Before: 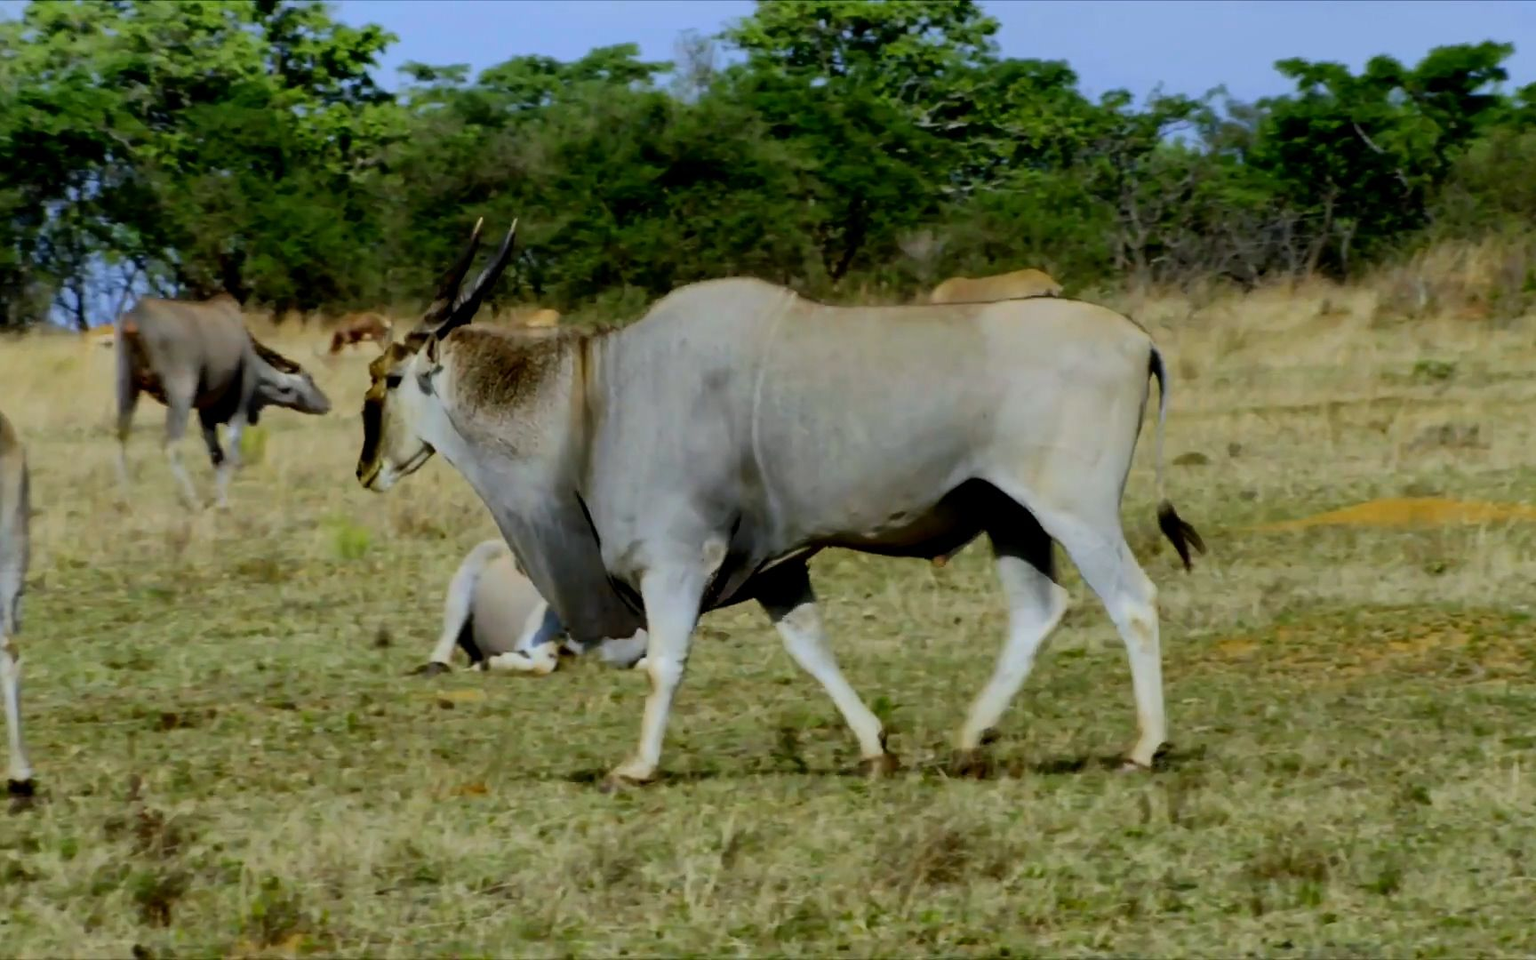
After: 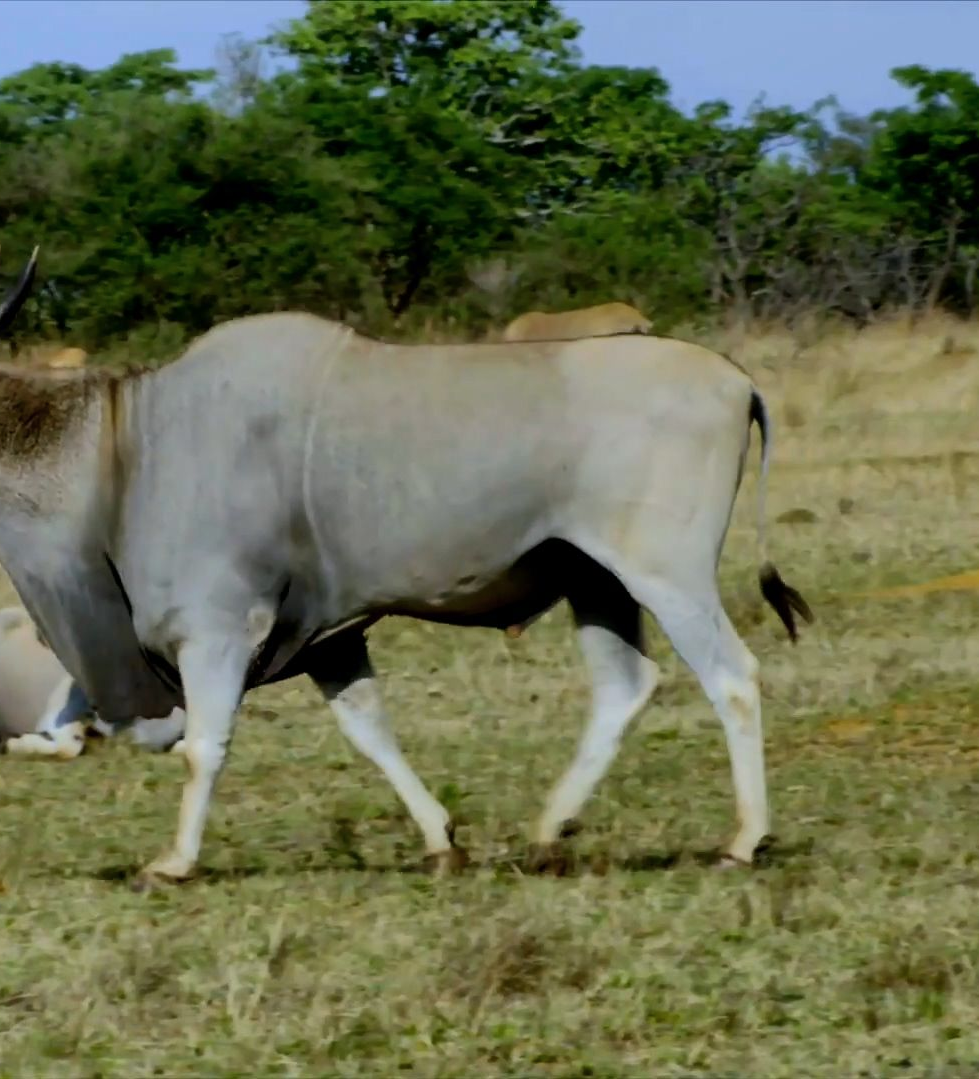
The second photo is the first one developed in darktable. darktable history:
crop: left 31.458%, top 0%, right 11.876%
contrast brightness saturation: saturation -0.05
color zones: curves: ch1 [(0.077, 0.436) (0.25, 0.5) (0.75, 0.5)]
